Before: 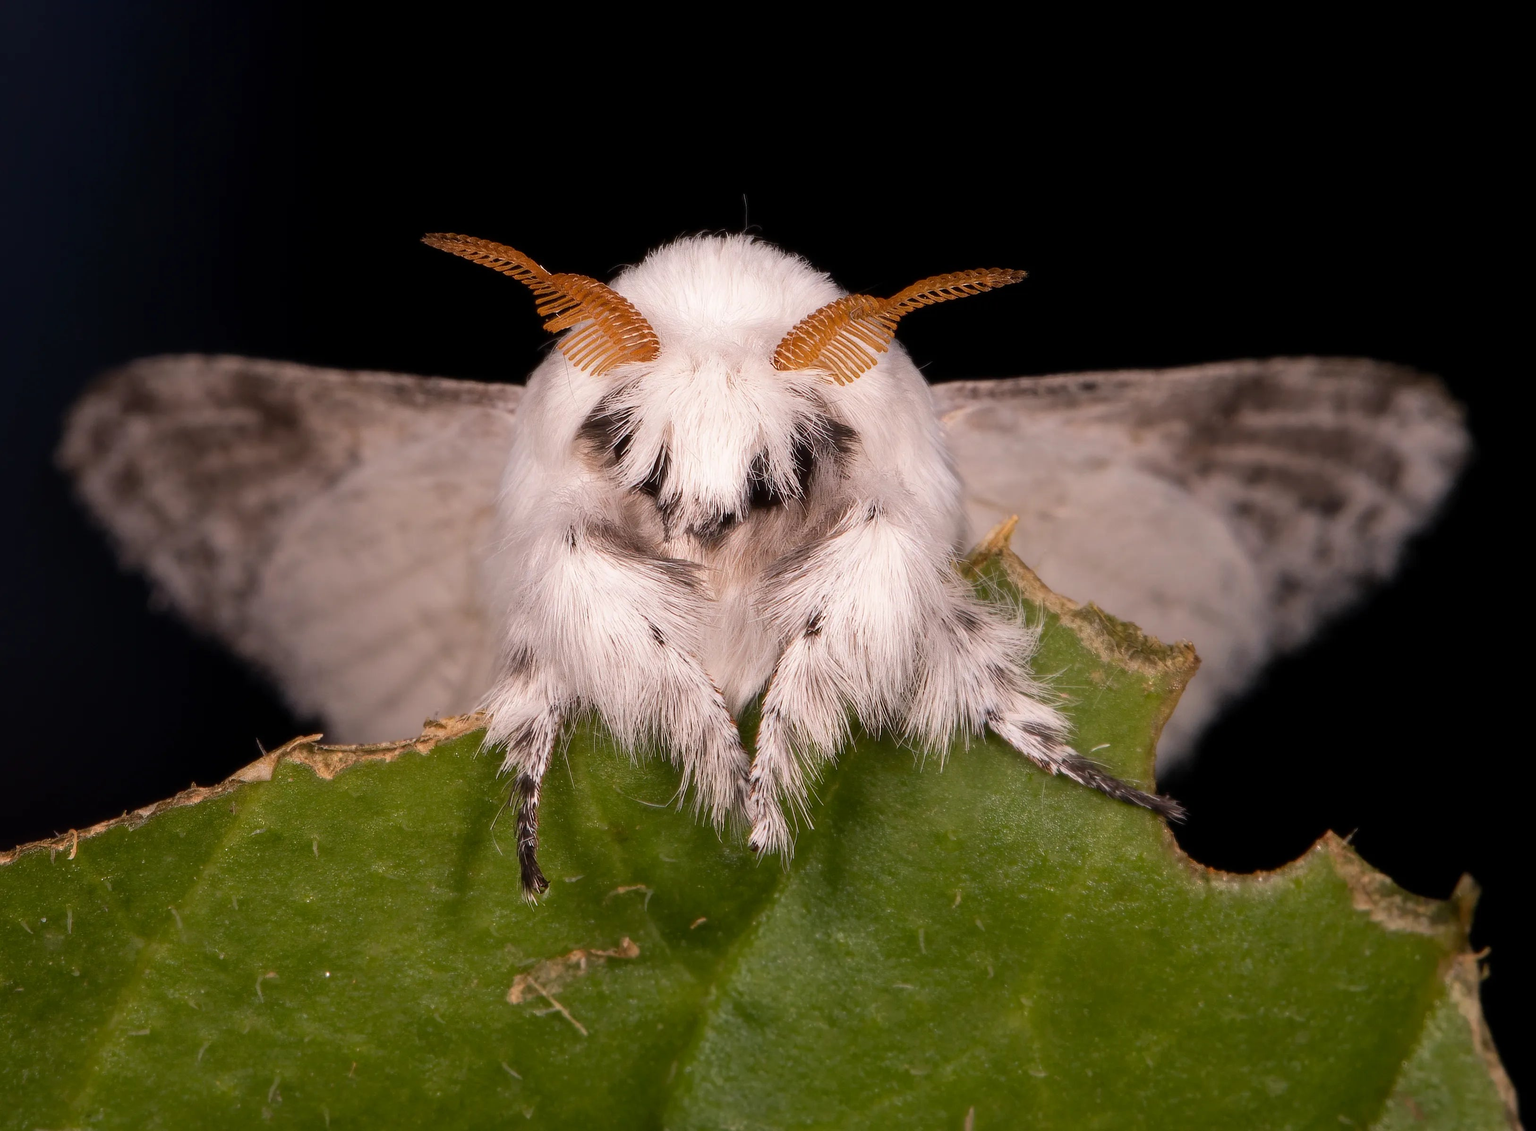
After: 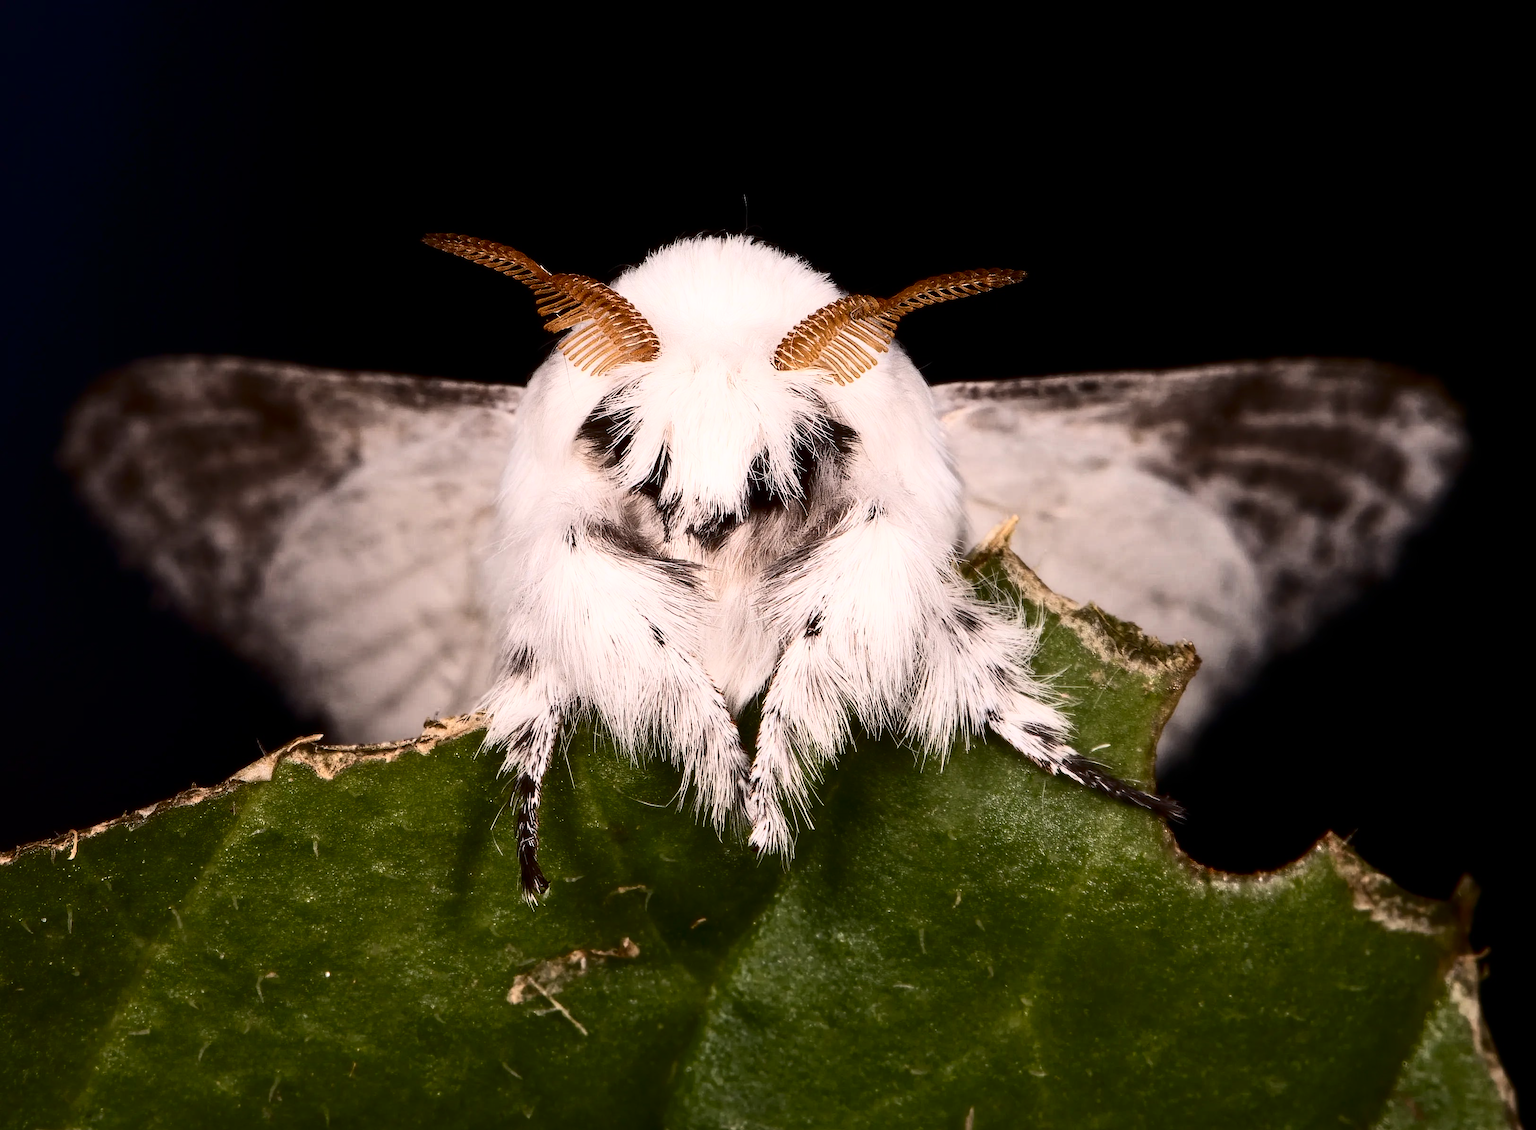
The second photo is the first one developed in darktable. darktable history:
contrast brightness saturation: contrast 0.509, saturation -0.086
